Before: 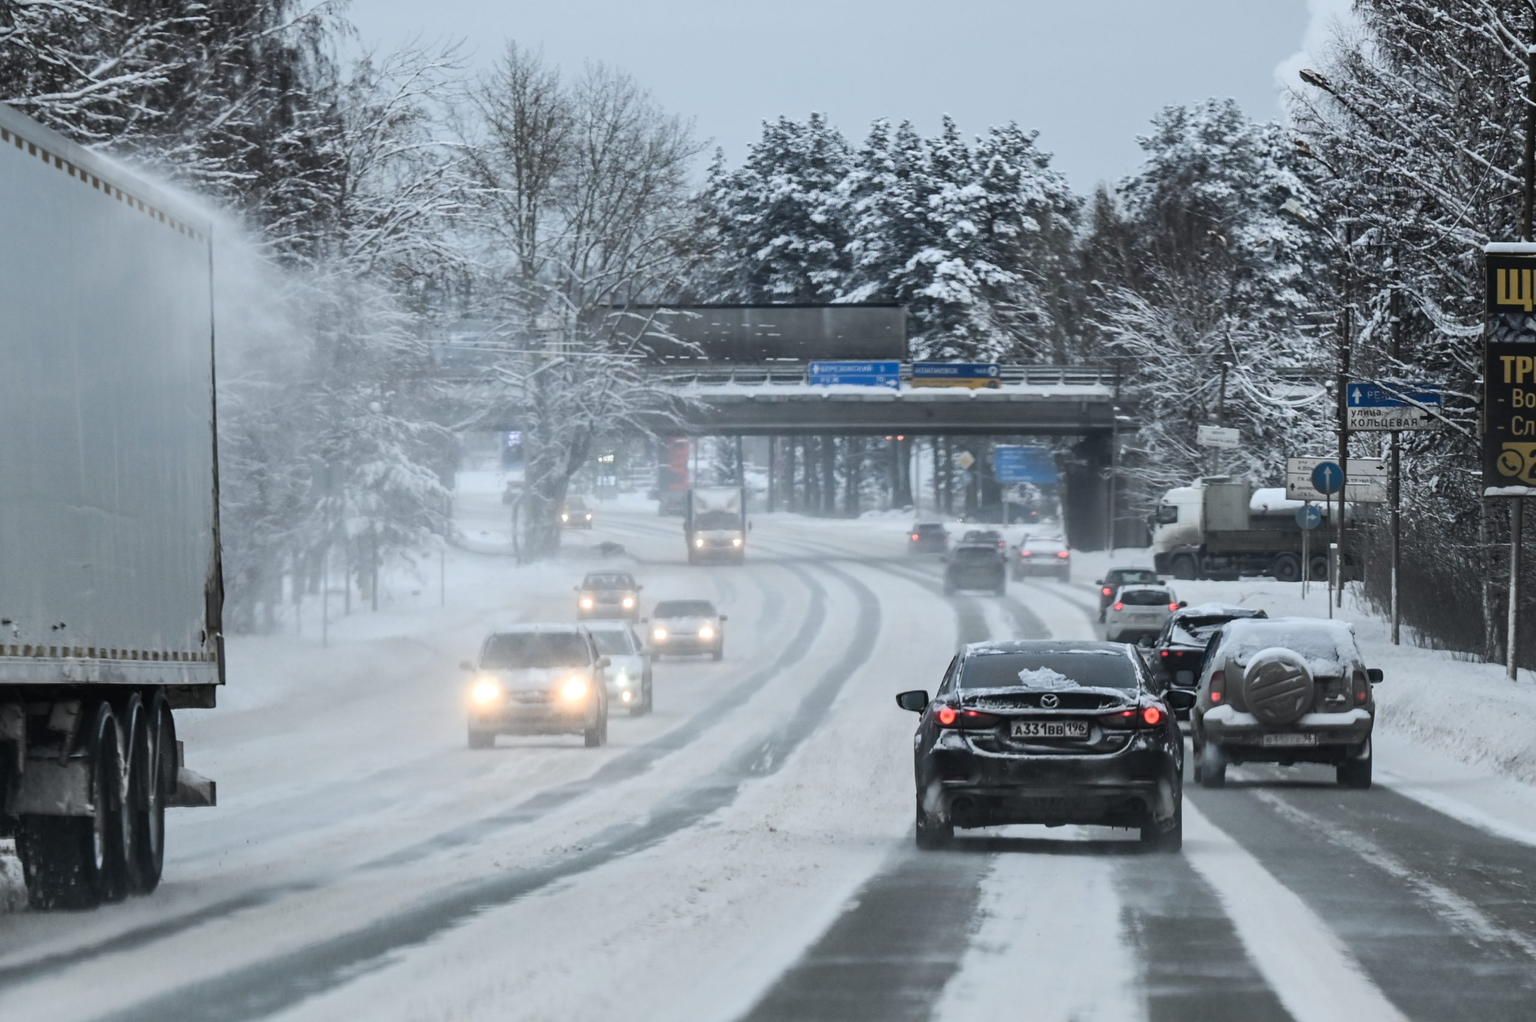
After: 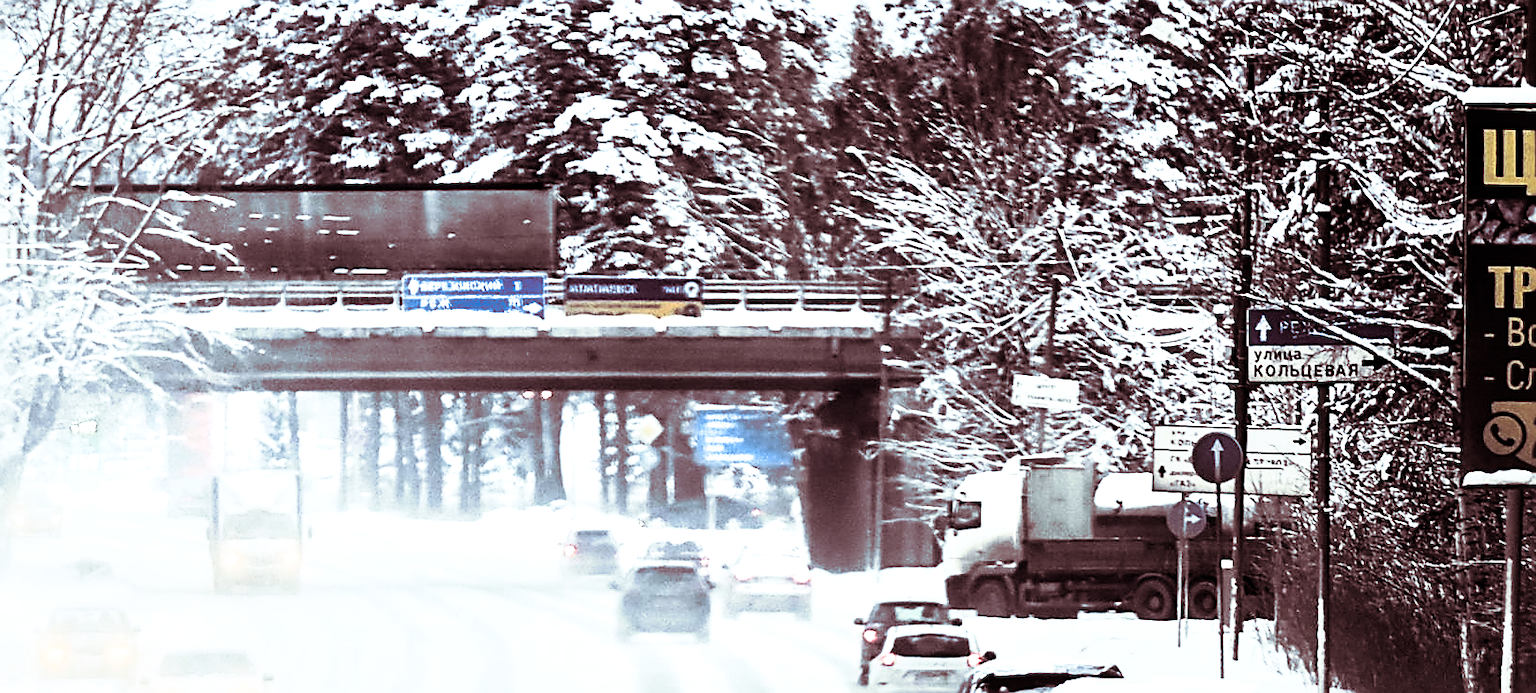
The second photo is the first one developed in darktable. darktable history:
base curve: curves: ch0 [(0, 0) (0.257, 0.25) (0.482, 0.586) (0.757, 0.871) (1, 1)]
crop: left 36.005%, top 18.293%, right 0.31%, bottom 38.444%
rgb curve: curves: ch0 [(0, 0) (0.21, 0.15) (0.24, 0.21) (0.5, 0.75) (0.75, 0.96) (0.89, 0.99) (1, 1)]; ch1 [(0, 0.02) (0.21, 0.13) (0.25, 0.2) (0.5, 0.67) (0.75, 0.9) (0.89, 0.97) (1, 1)]; ch2 [(0, 0.02) (0.21, 0.13) (0.25, 0.2) (0.5, 0.67) (0.75, 0.9) (0.89, 0.97) (1, 1)], compensate middle gray true
split-toning: shadows › hue 360°
local contrast: mode bilateral grid, contrast 20, coarseness 50, detail 141%, midtone range 0.2
sharpen: radius 1.685, amount 1.294
